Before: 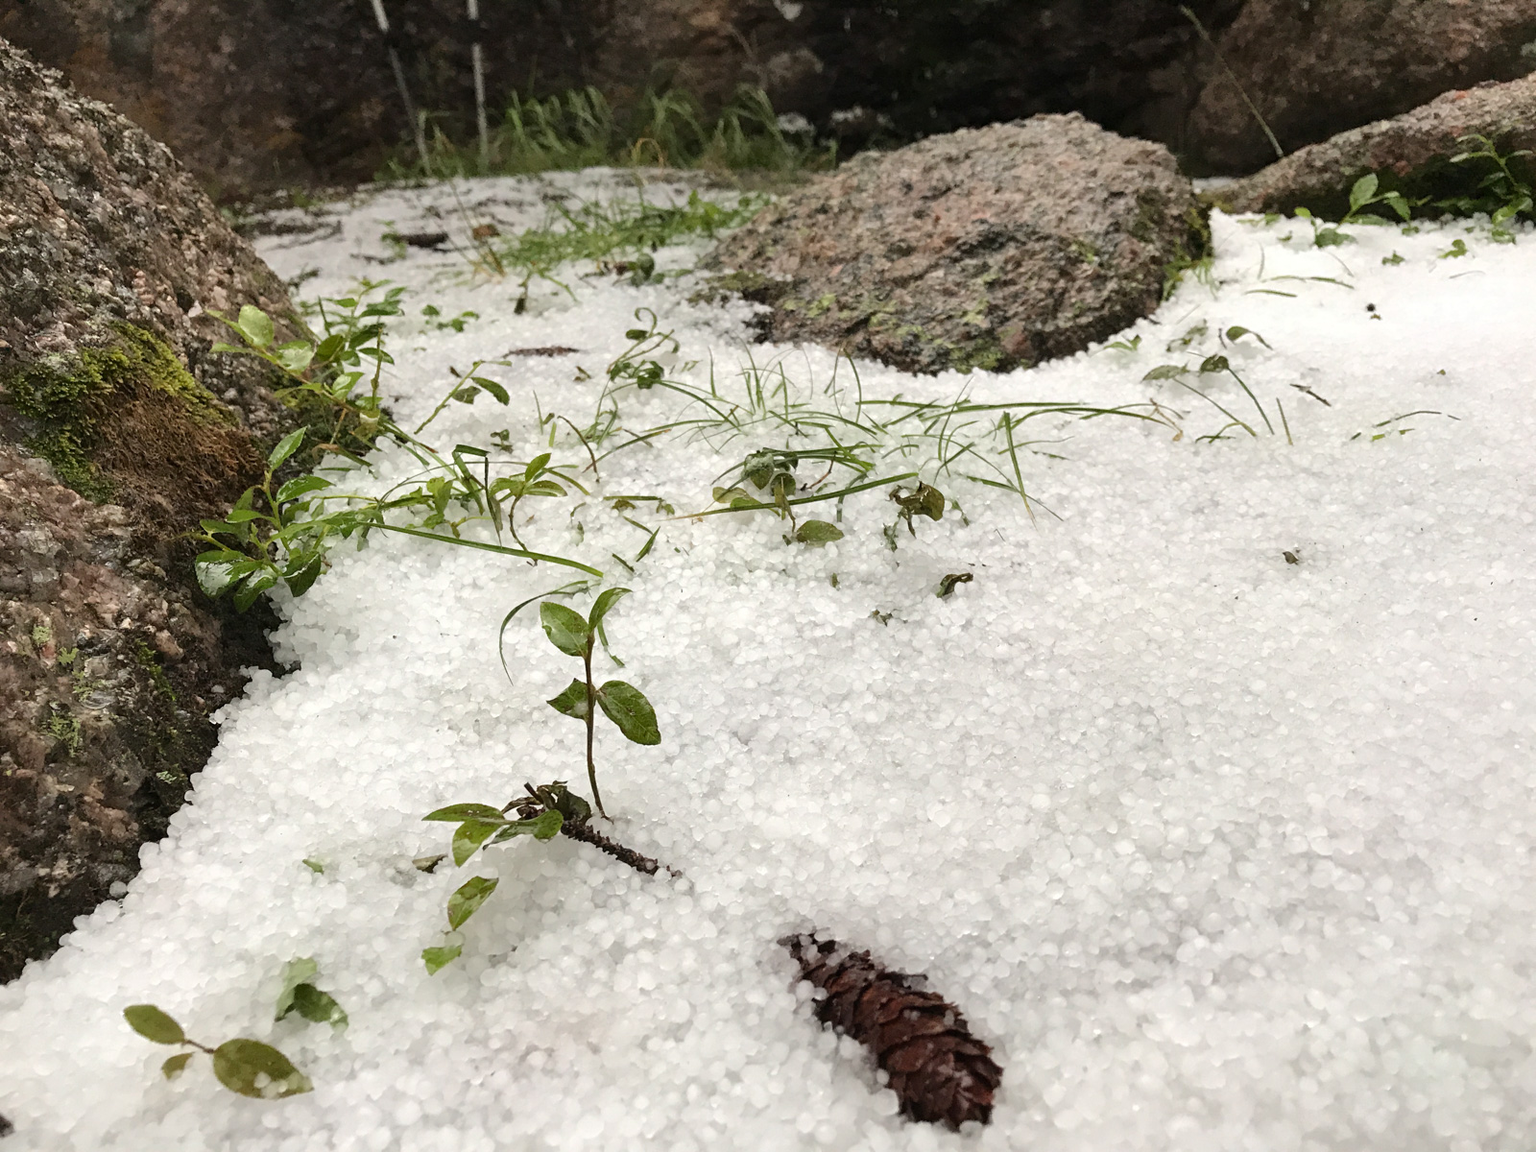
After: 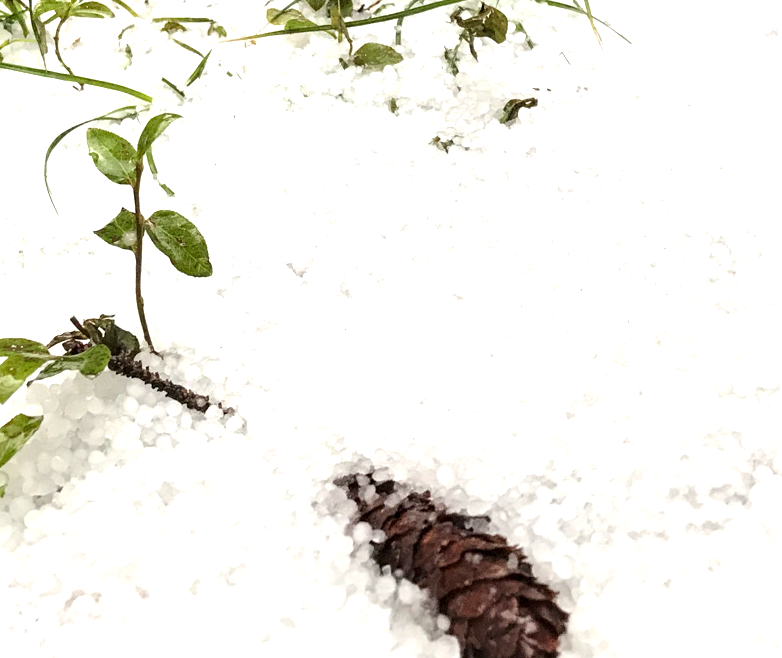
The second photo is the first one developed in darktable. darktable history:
local contrast: shadows 95%, midtone range 0.499
crop: left 29.767%, top 41.633%, right 21.3%, bottom 3.513%
exposure: black level correction 0, exposure 0.89 EV, compensate highlight preservation false
